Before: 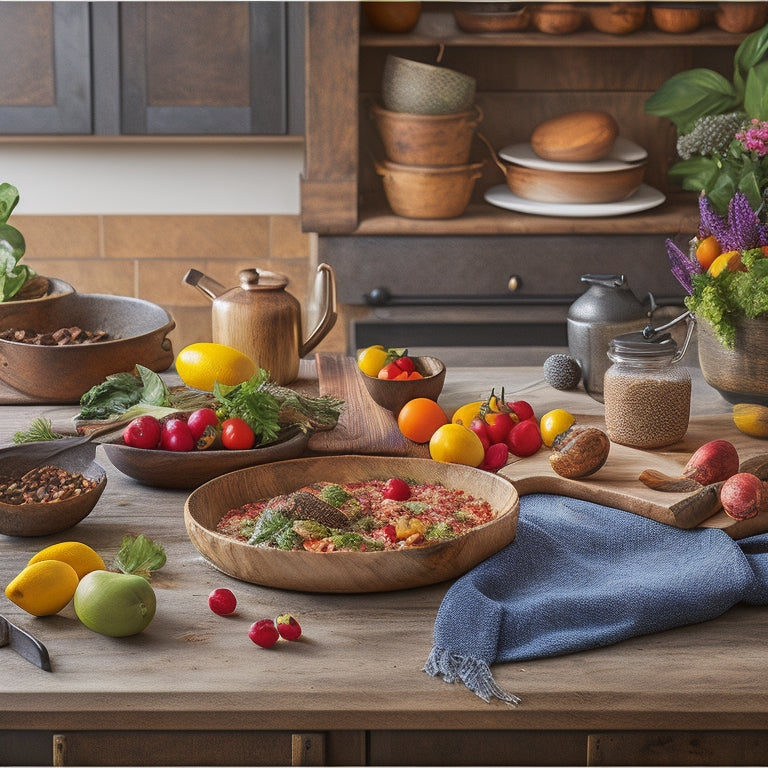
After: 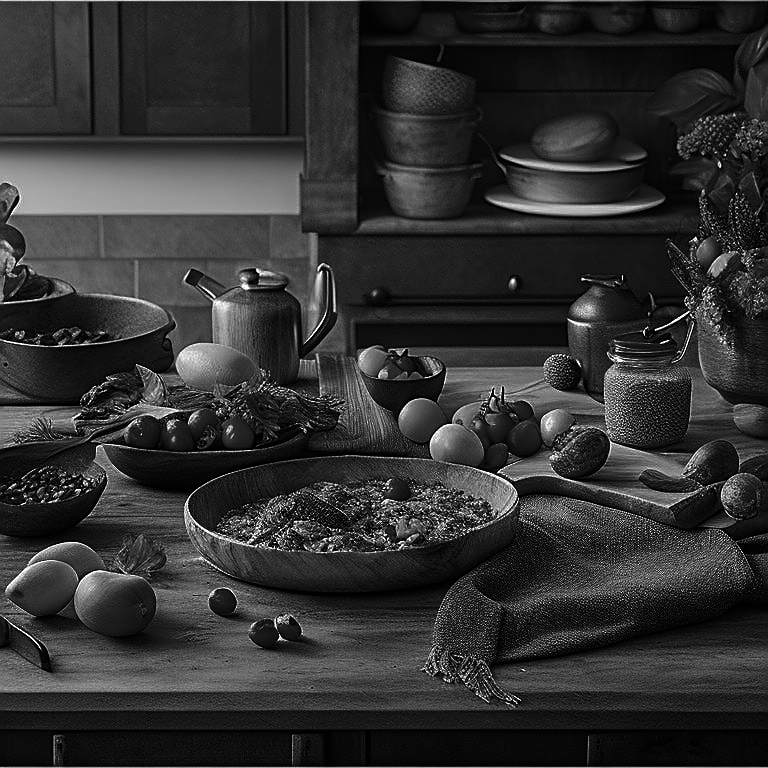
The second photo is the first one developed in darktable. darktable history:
contrast brightness saturation: contrast -0.03, brightness -0.59, saturation -1
white balance: red 1.029, blue 0.92
sharpen: radius 1.4, amount 1.25, threshold 0.7
